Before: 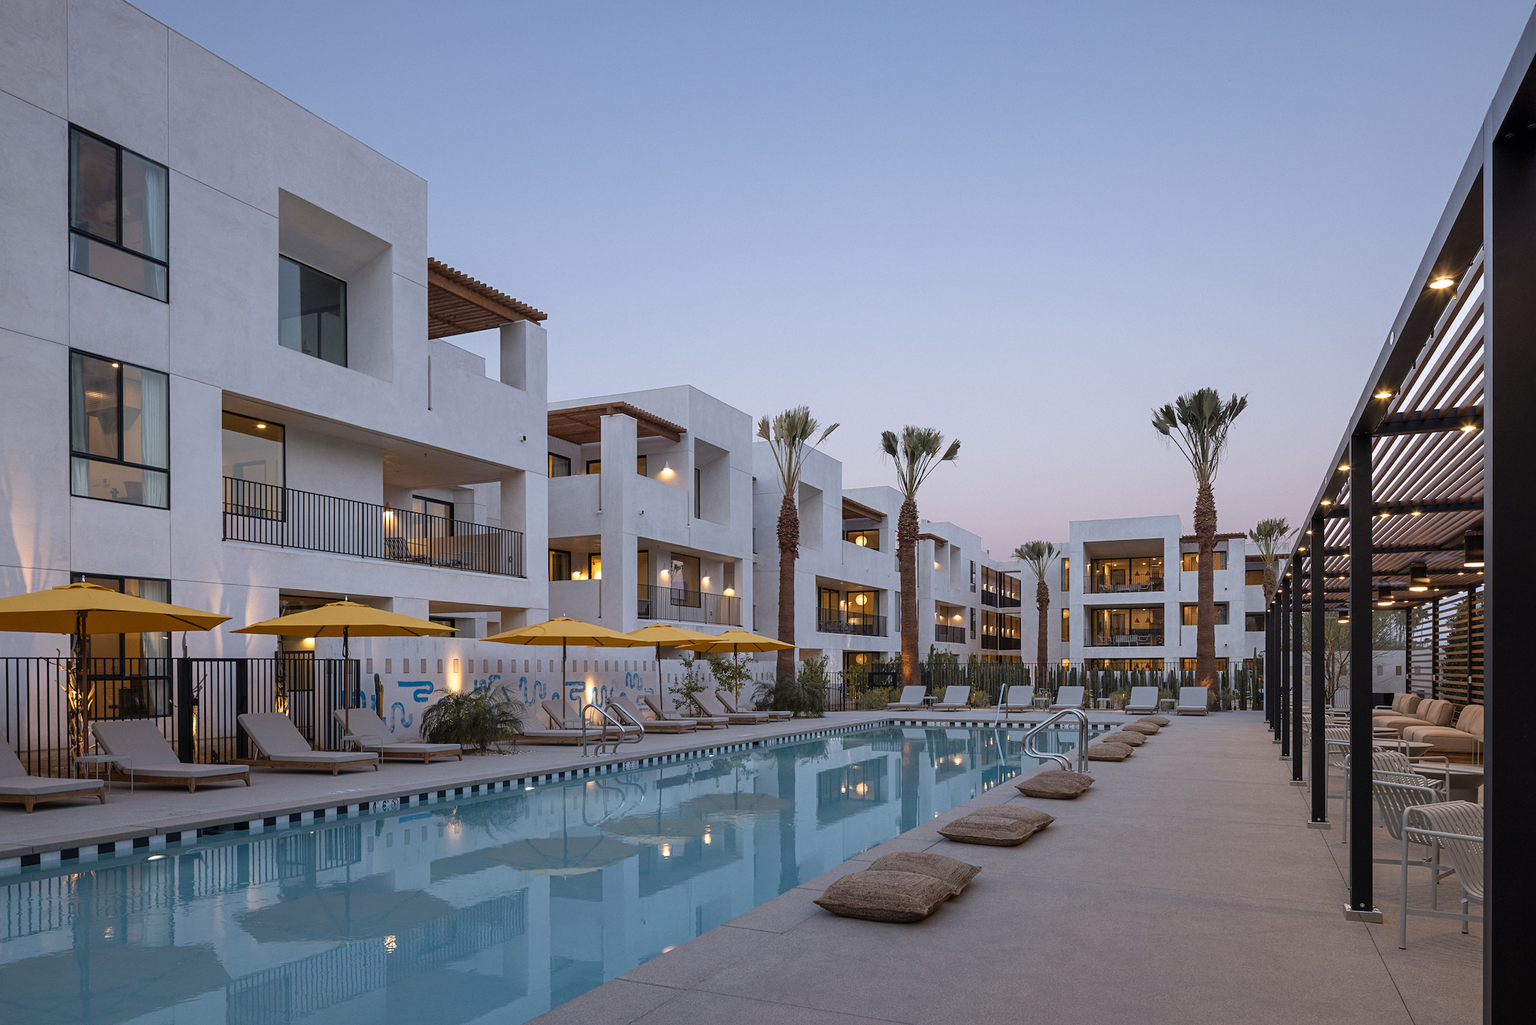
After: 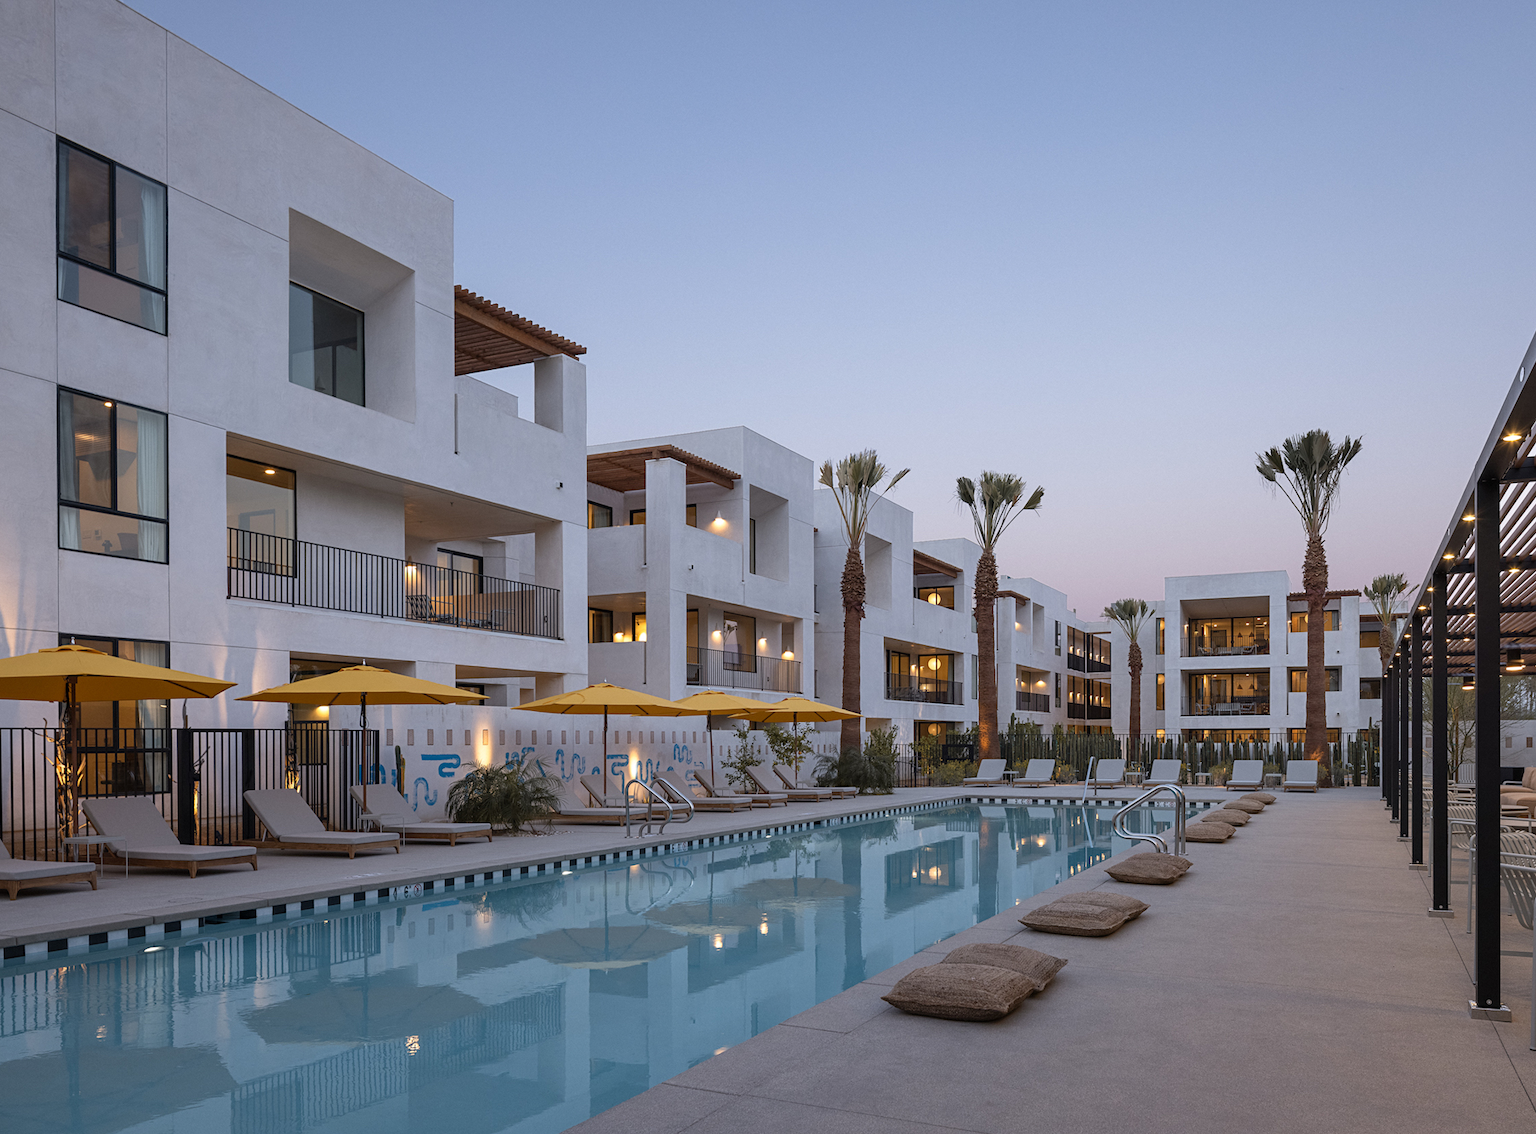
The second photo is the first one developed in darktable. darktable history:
crop and rotate: left 1.159%, right 8.493%
